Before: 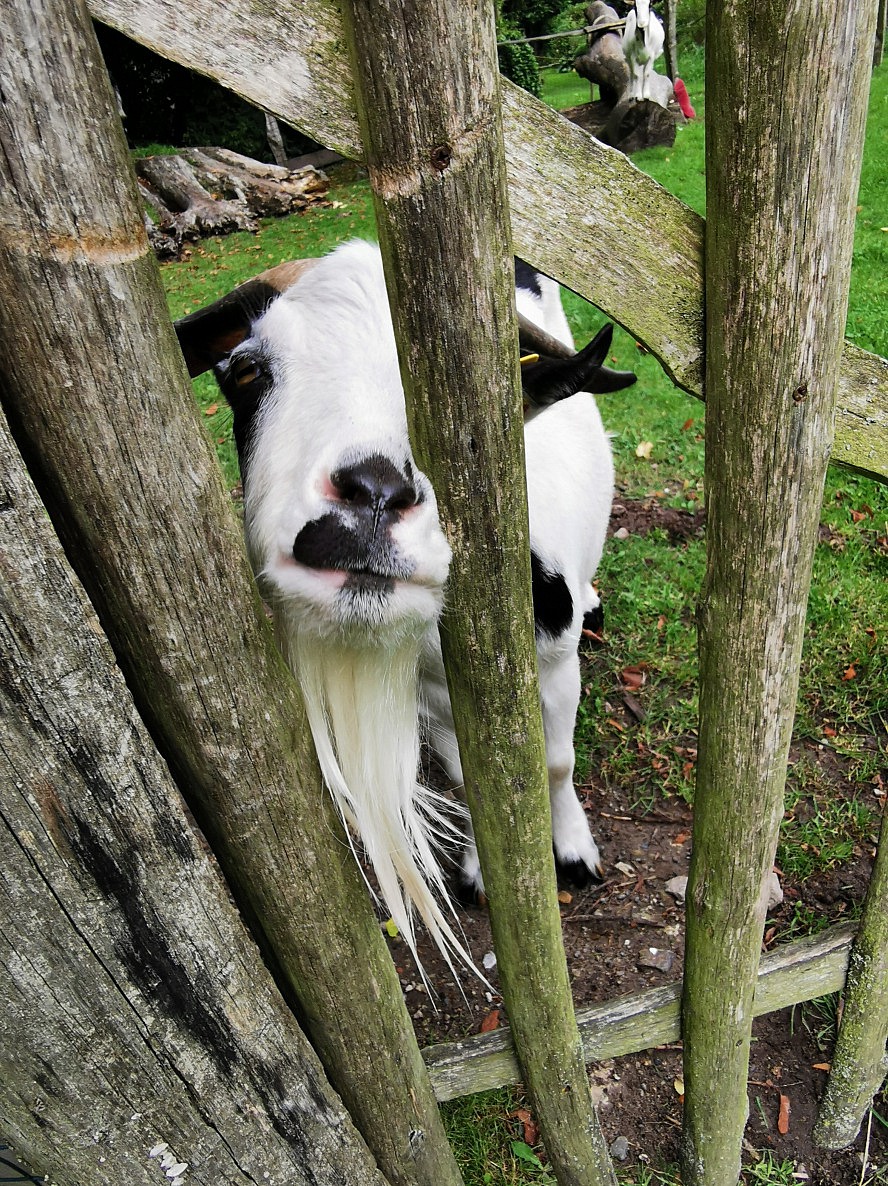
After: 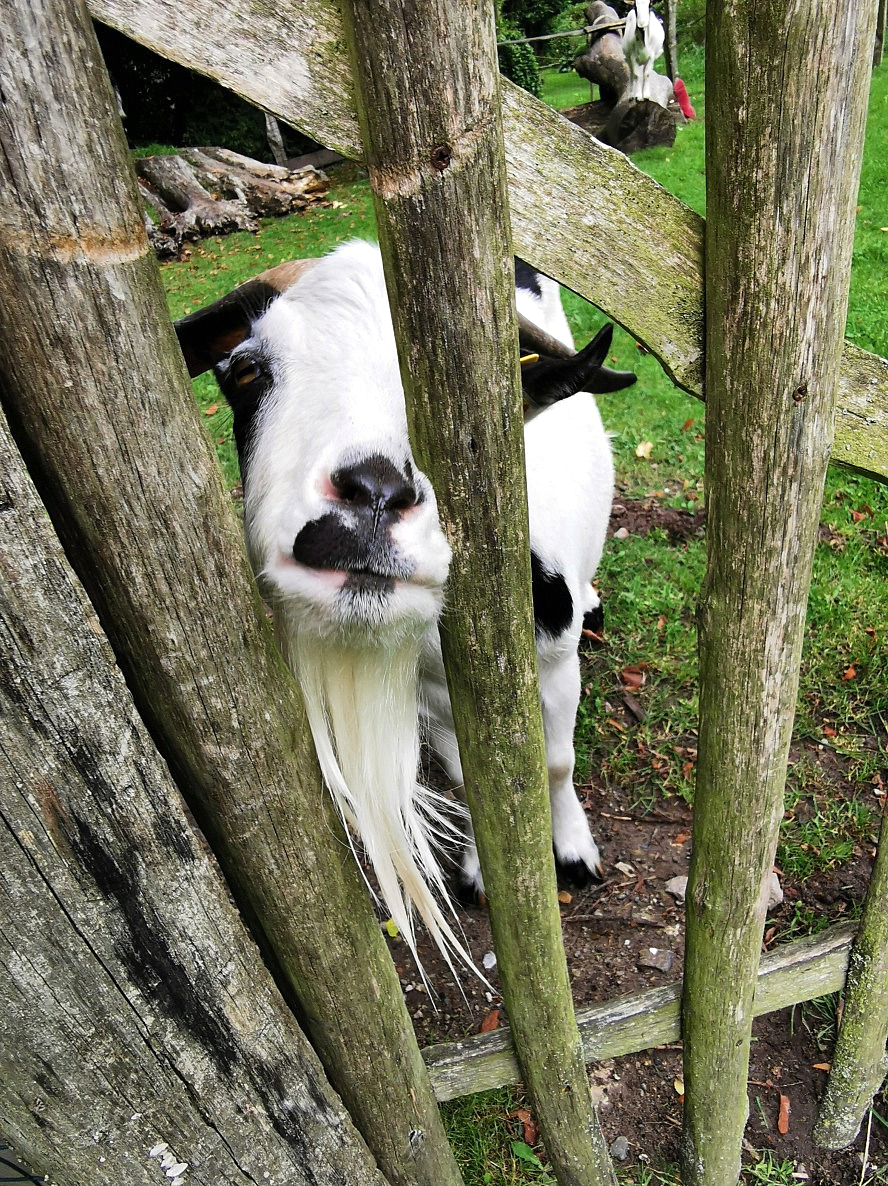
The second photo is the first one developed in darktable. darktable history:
exposure: black level correction 0, exposure 0.198 EV, compensate highlight preservation false
